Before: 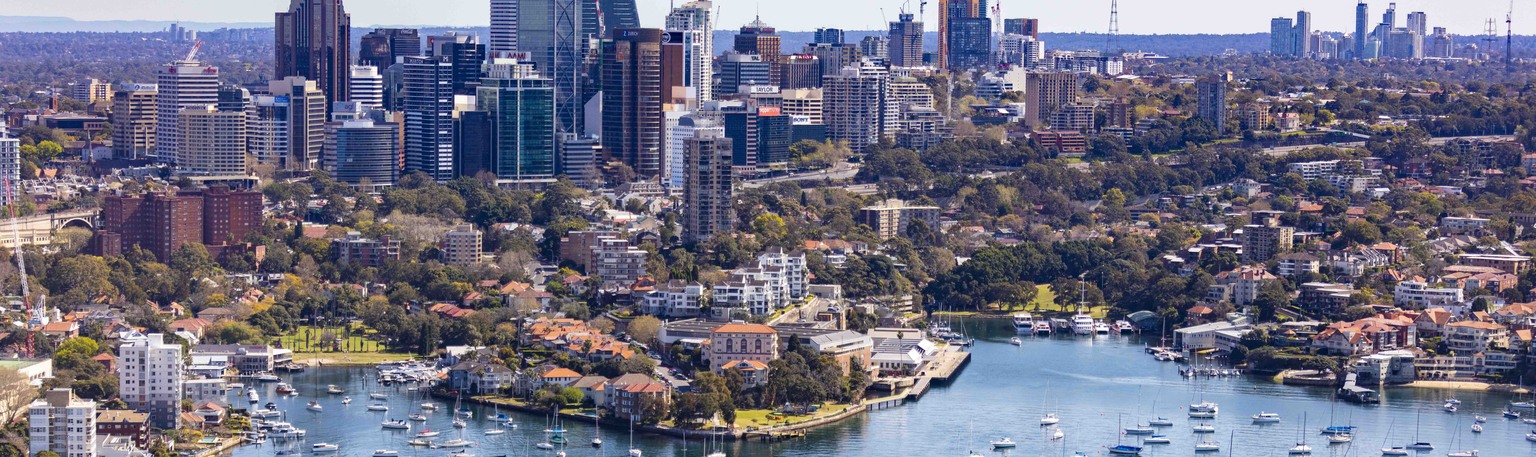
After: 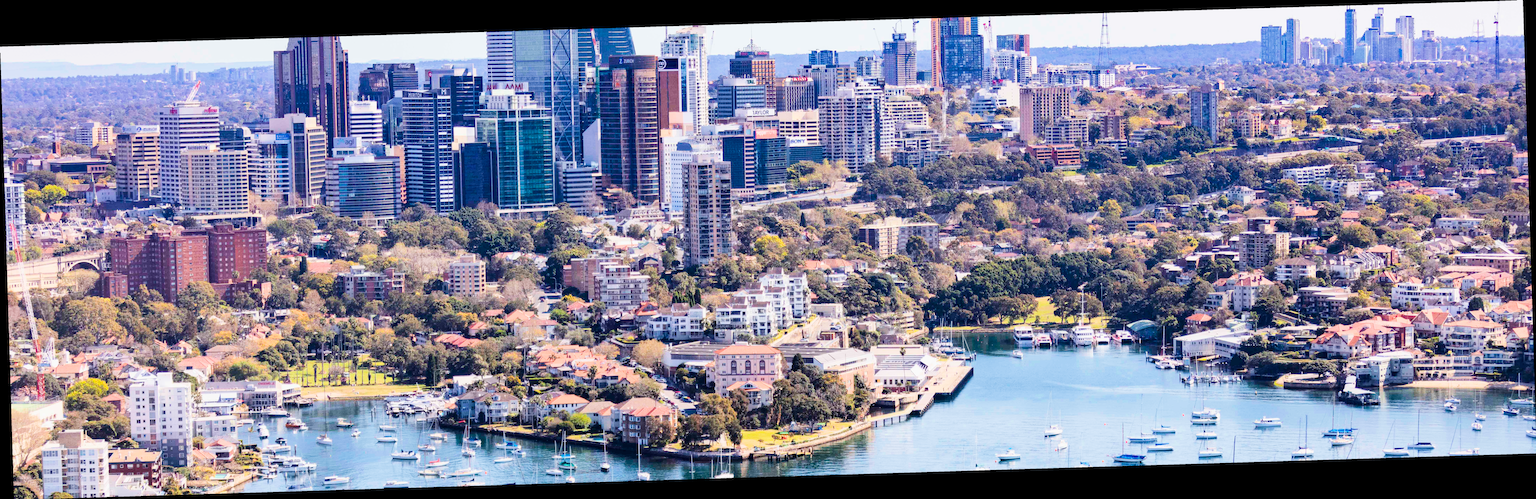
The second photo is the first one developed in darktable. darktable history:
exposure: exposure 1.223 EV, compensate highlight preservation false
rotate and perspective: rotation -1.75°, automatic cropping off
filmic rgb: black relative exposure -7.5 EV, white relative exposure 5 EV, hardness 3.31, contrast 1.3, contrast in shadows safe
